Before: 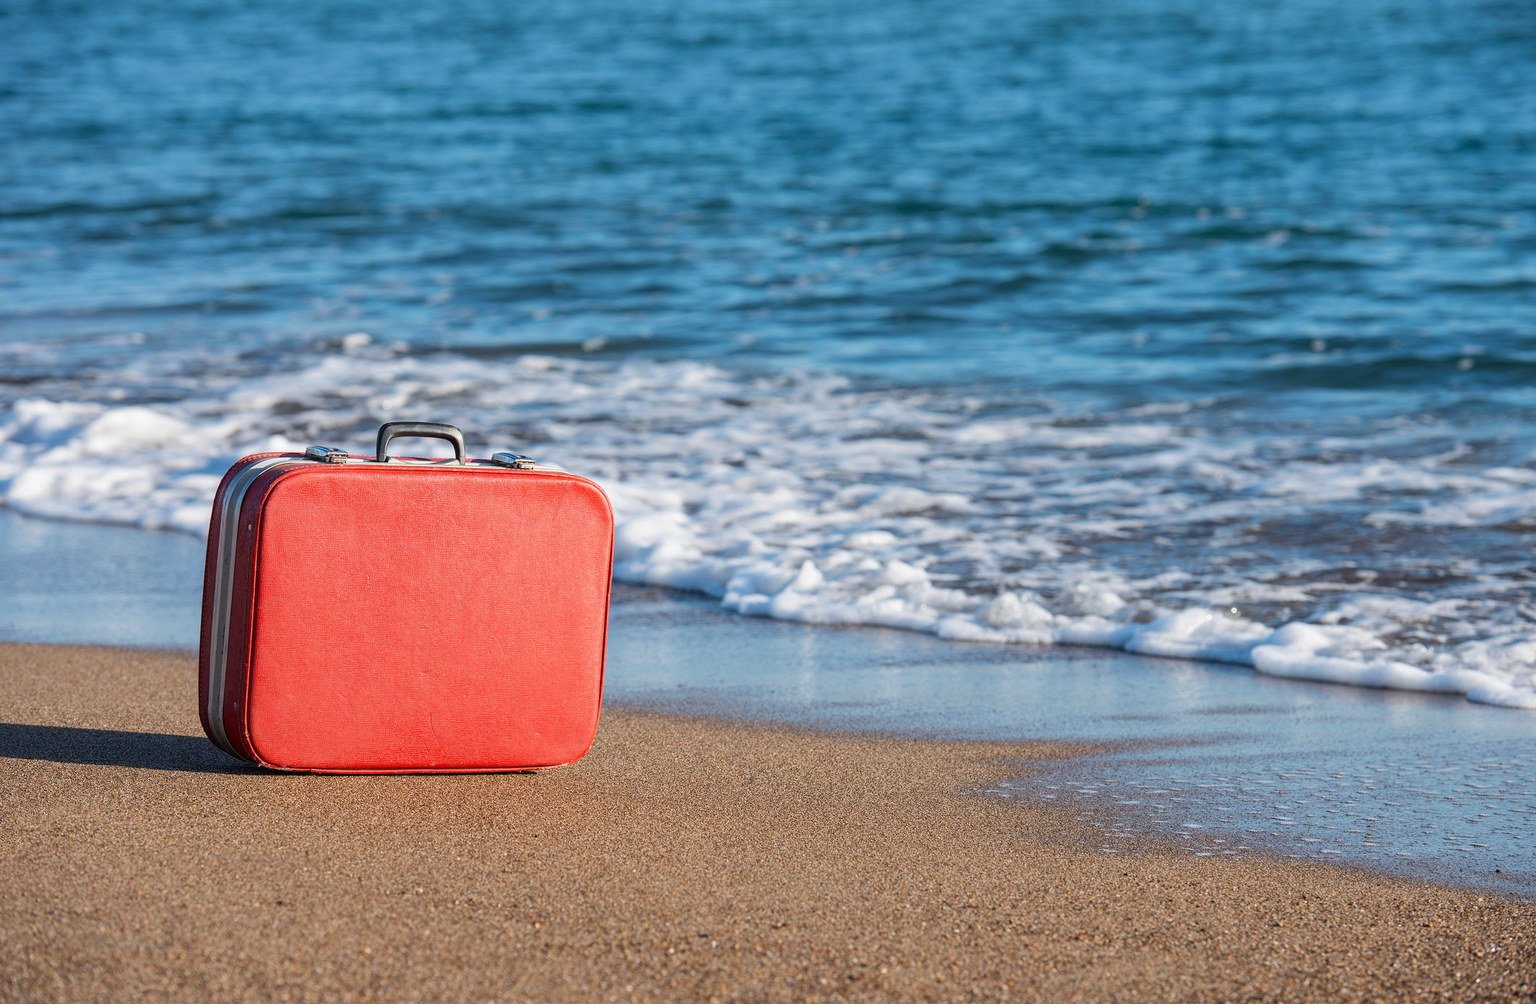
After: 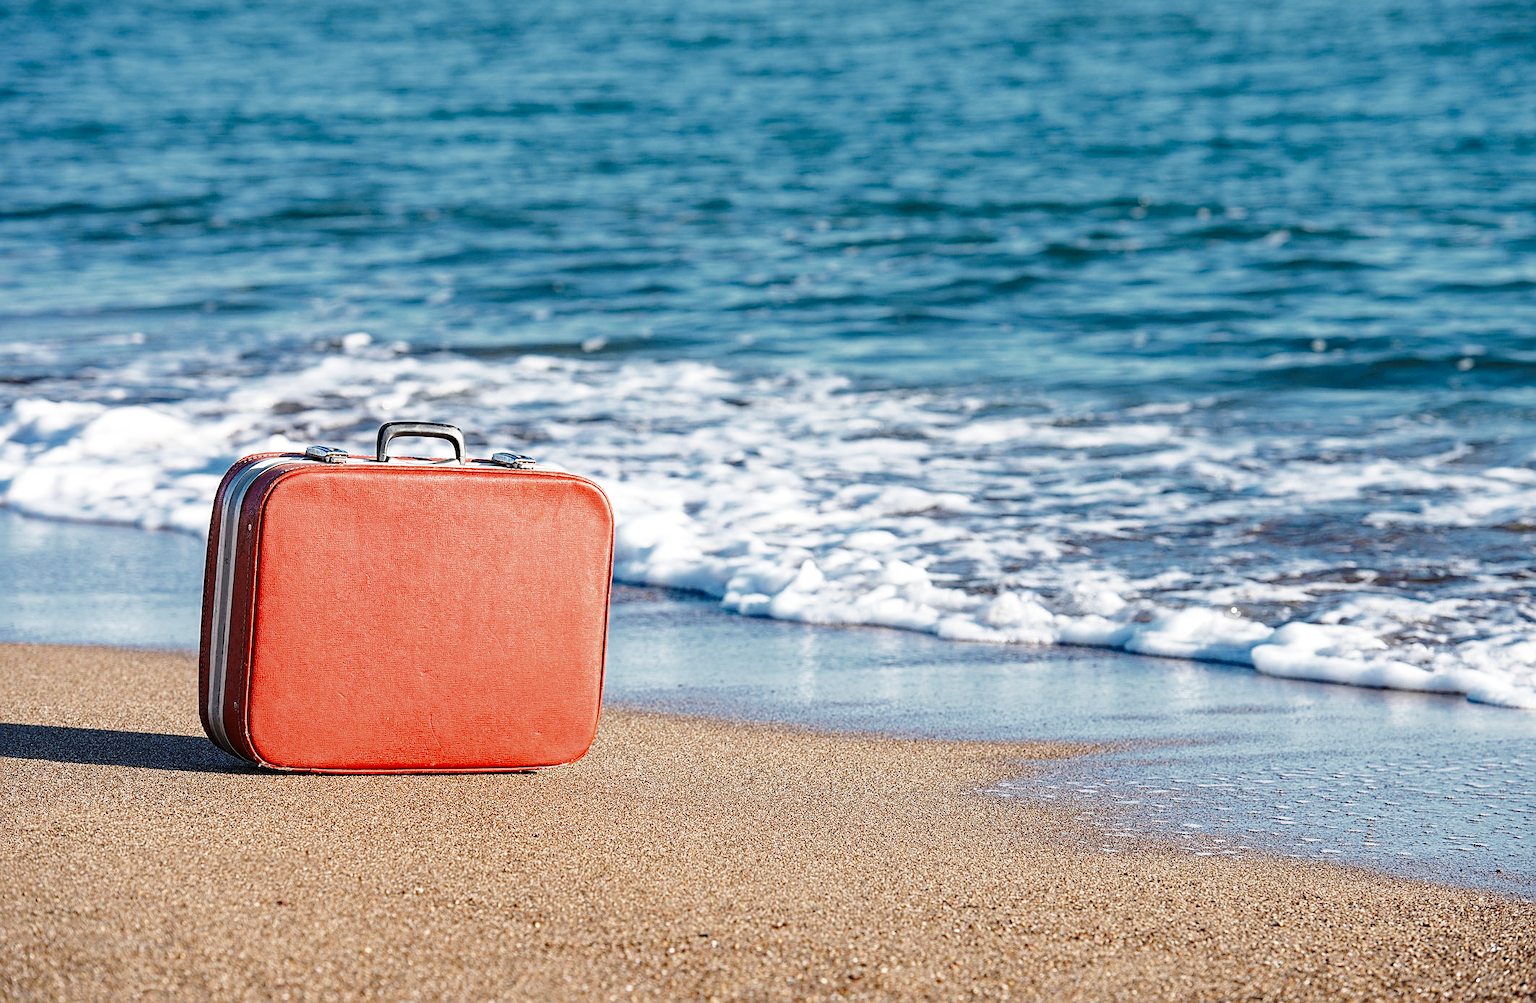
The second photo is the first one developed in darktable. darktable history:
sharpen: on, module defaults
base curve: curves: ch0 [(0, 0) (0.028, 0.03) (0.121, 0.232) (0.46, 0.748) (0.859, 0.968) (1, 1)], preserve colors none
haze removal: compatibility mode true, adaptive false
exposure: exposure 0.194 EV, compensate highlight preservation false
color zones: curves: ch0 [(0, 0.5) (0.125, 0.4) (0.25, 0.5) (0.375, 0.4) (0.5, 0.4) (0.625, 0.35) (0.75, 0.35) (0.875, 0.5)]; ch1 [(0, 0.35) (0.125, 0.45) (0.25, 0.35) (0.375, 0.35) (0.5, 0.35) (0.625, 0.35) (0.75, 0.45) (0.875, 0.35)]; ch2 [(0, 0.6) (0.125, 0.5) (0.25, 0.5) (0.375, 0.6) (0.5, 0.6) (0.625, 0.5) (0.75, 0.5) (0.875, 0.5)]
